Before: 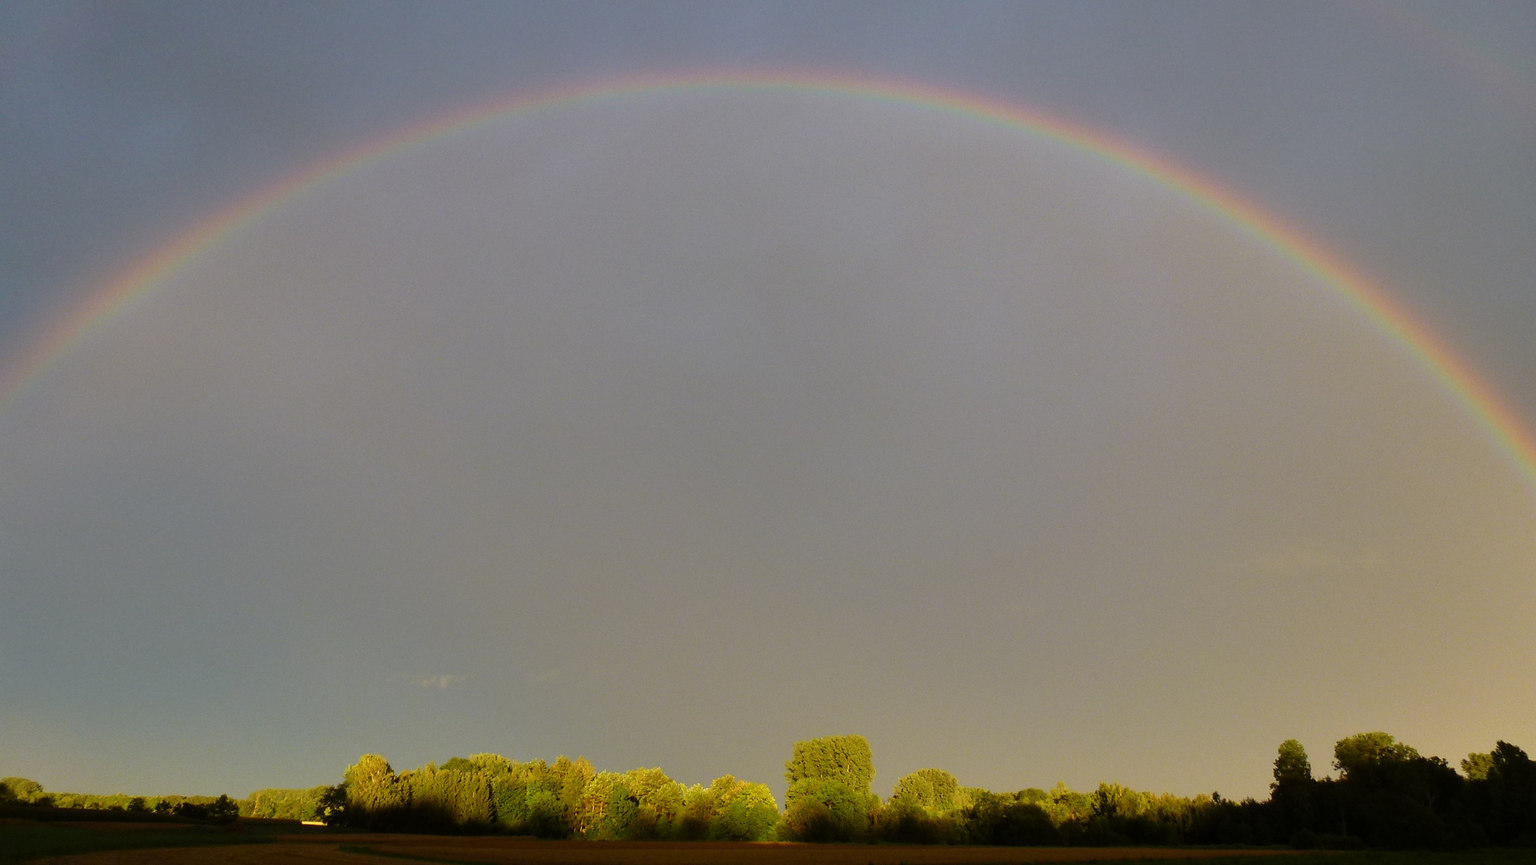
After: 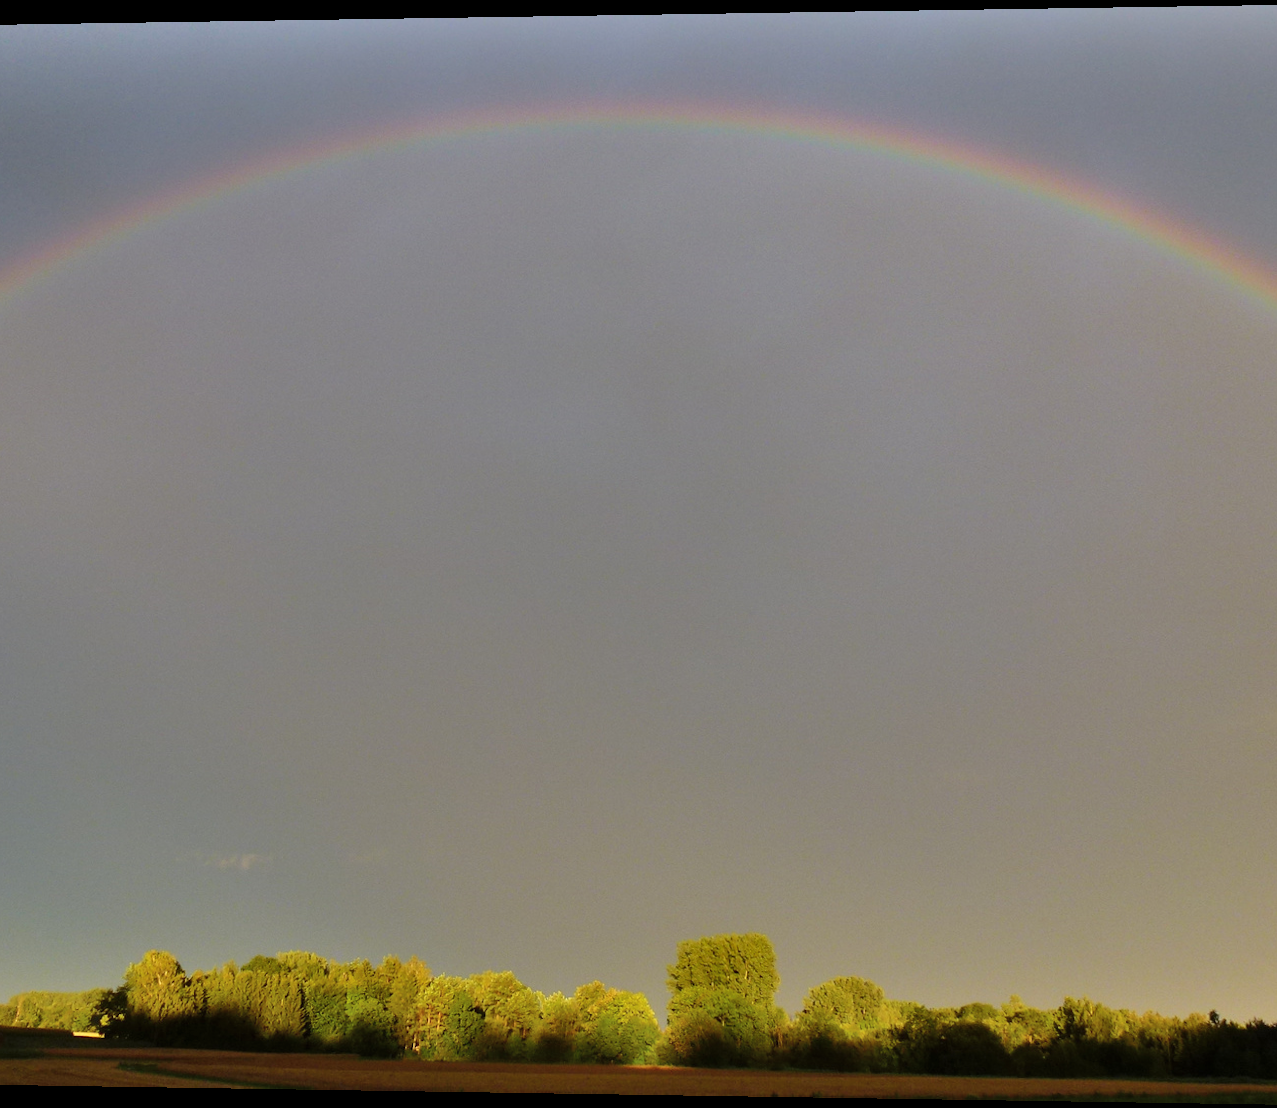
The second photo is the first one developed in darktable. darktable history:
crop and rotate: left 15.055%, right 18.278%
shadows and highlights: shadows 60, soften with gaussian
rotate and perspective: lens shift (horizontal) -0.055, automatic cropping off
